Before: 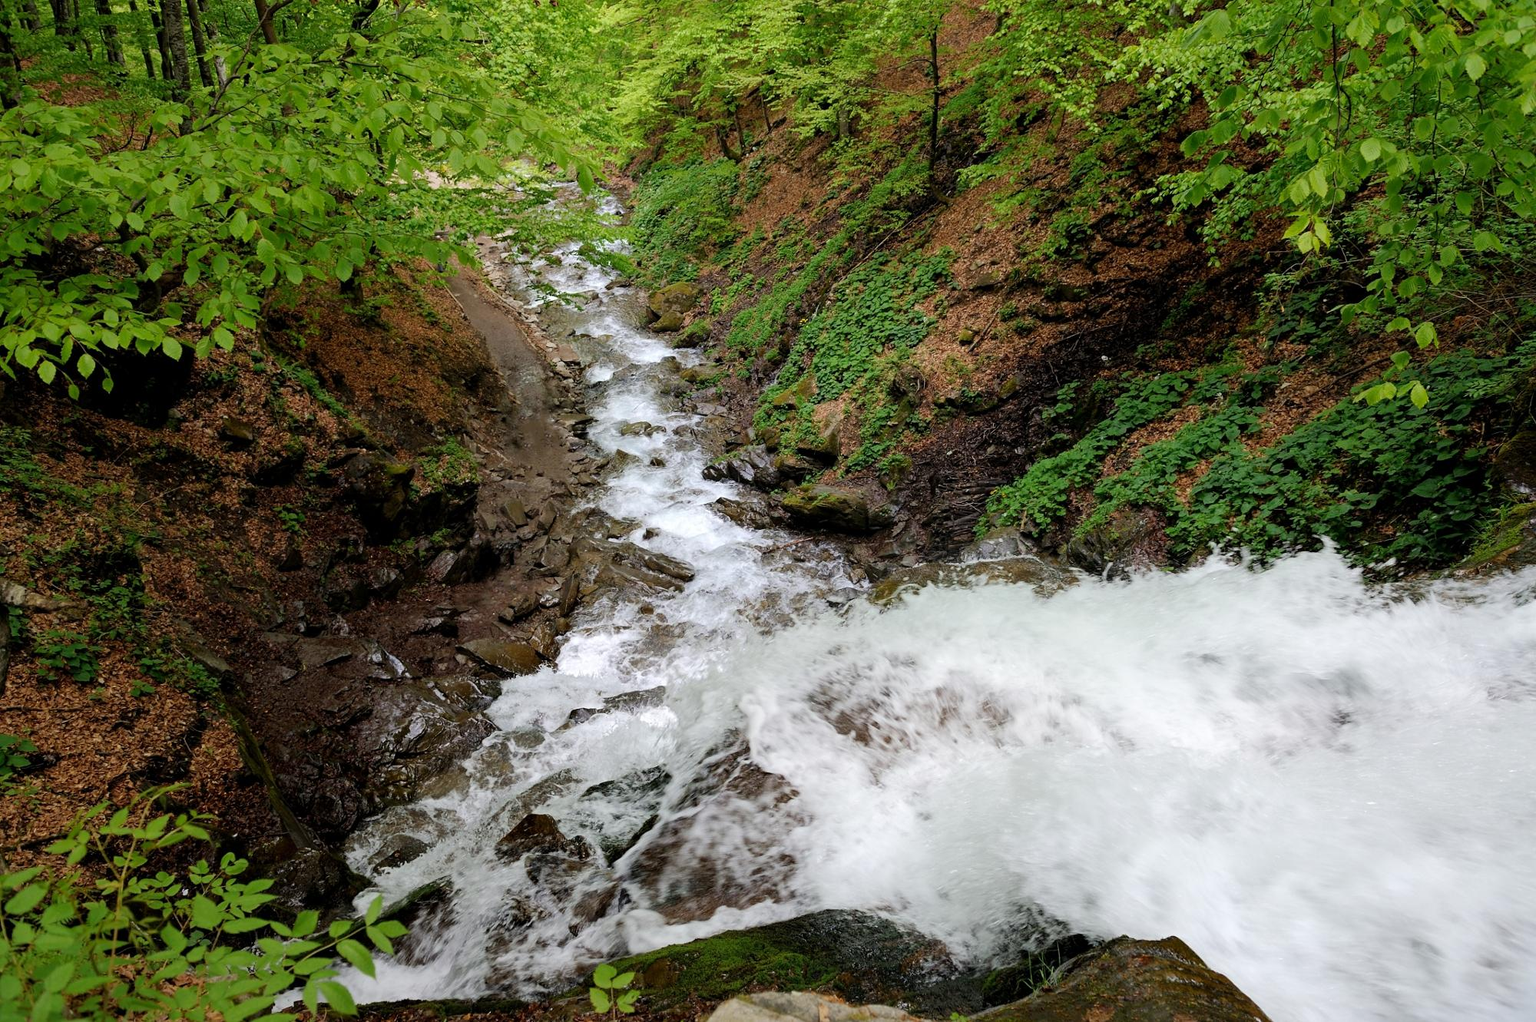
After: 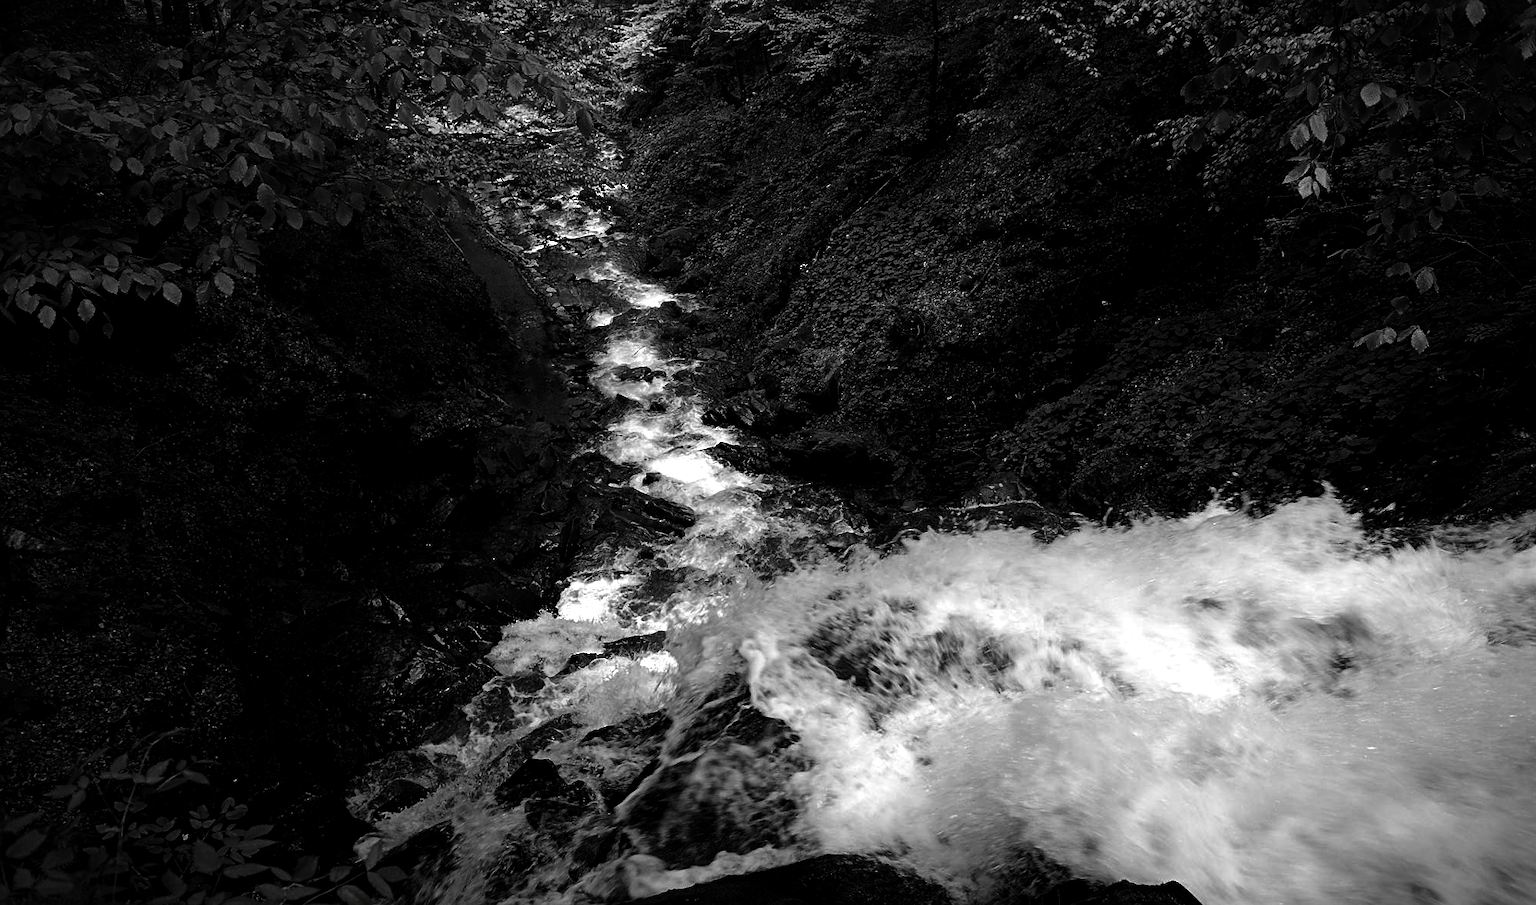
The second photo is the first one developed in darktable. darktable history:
vignetting: brightness -0.637, saturation -0.013, automatic ratio true
exposure: compensate highlight preservation false
crop and rotate: top 5.45%, bottom 5.912%
color balance rgb: linear chroma grading › global chroma 4.917%, perceptual saturation grading › global saturation 20%, perceptual saturation grading › highlights -49.632%, perceptual saturation grading › shadows 24.488%, perceptual brilliance grading › highlights 7.619%, perceptual brilliance grading › mid-tones 3.587%, perceptual brilliance grading › shadows 1.985%, saturation formula JzAzBz (2021)
contrast brightness saturation: contrast 0.024, brightness -0.988, saturation -0.996
sharpen: amount 0.203
